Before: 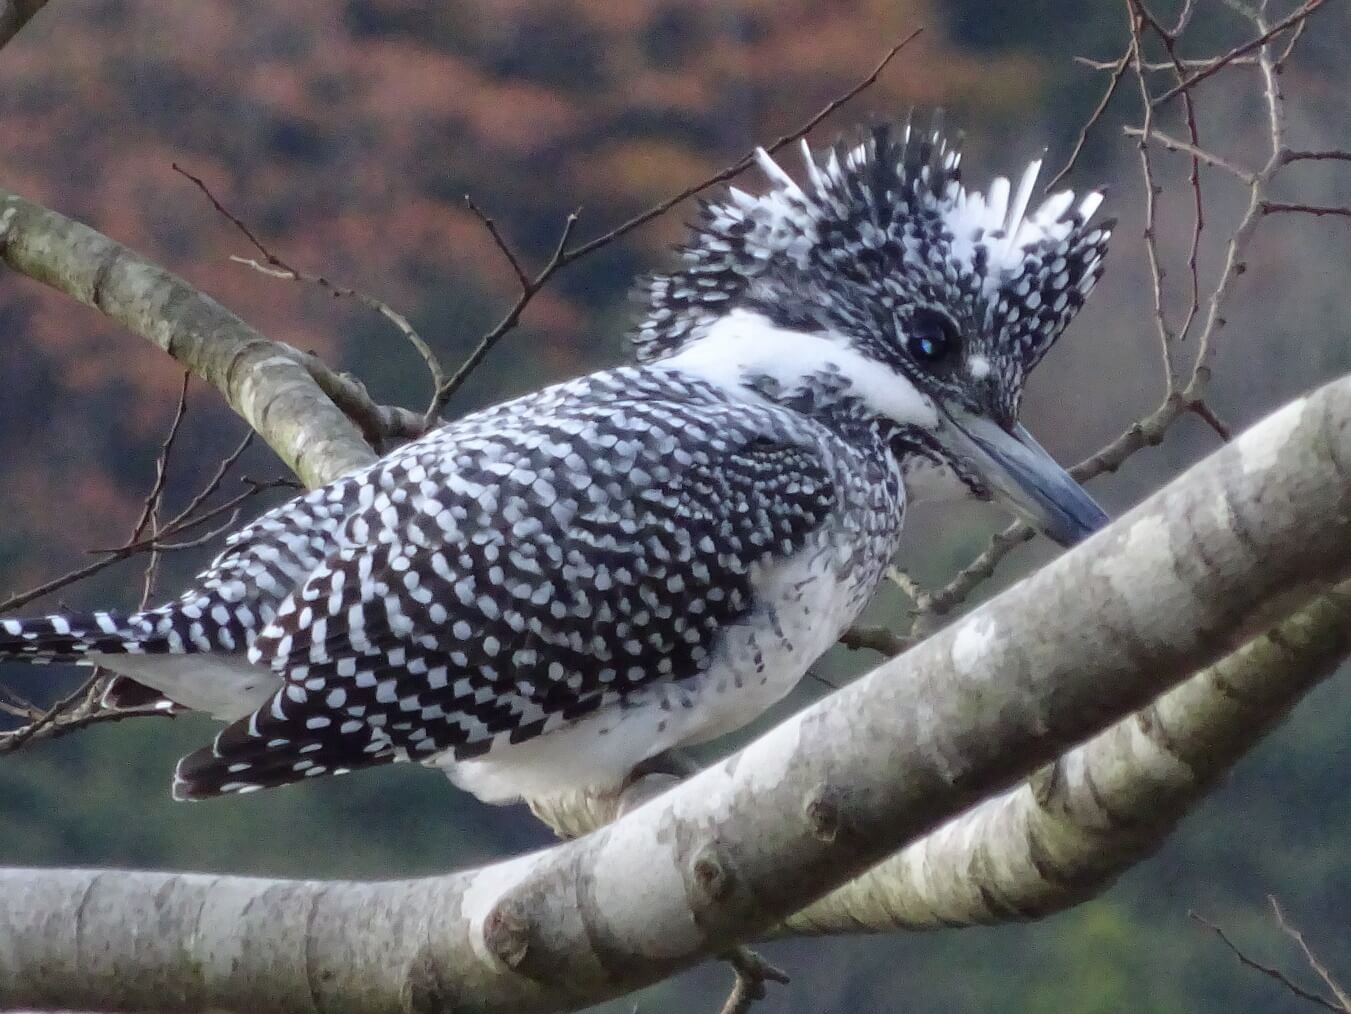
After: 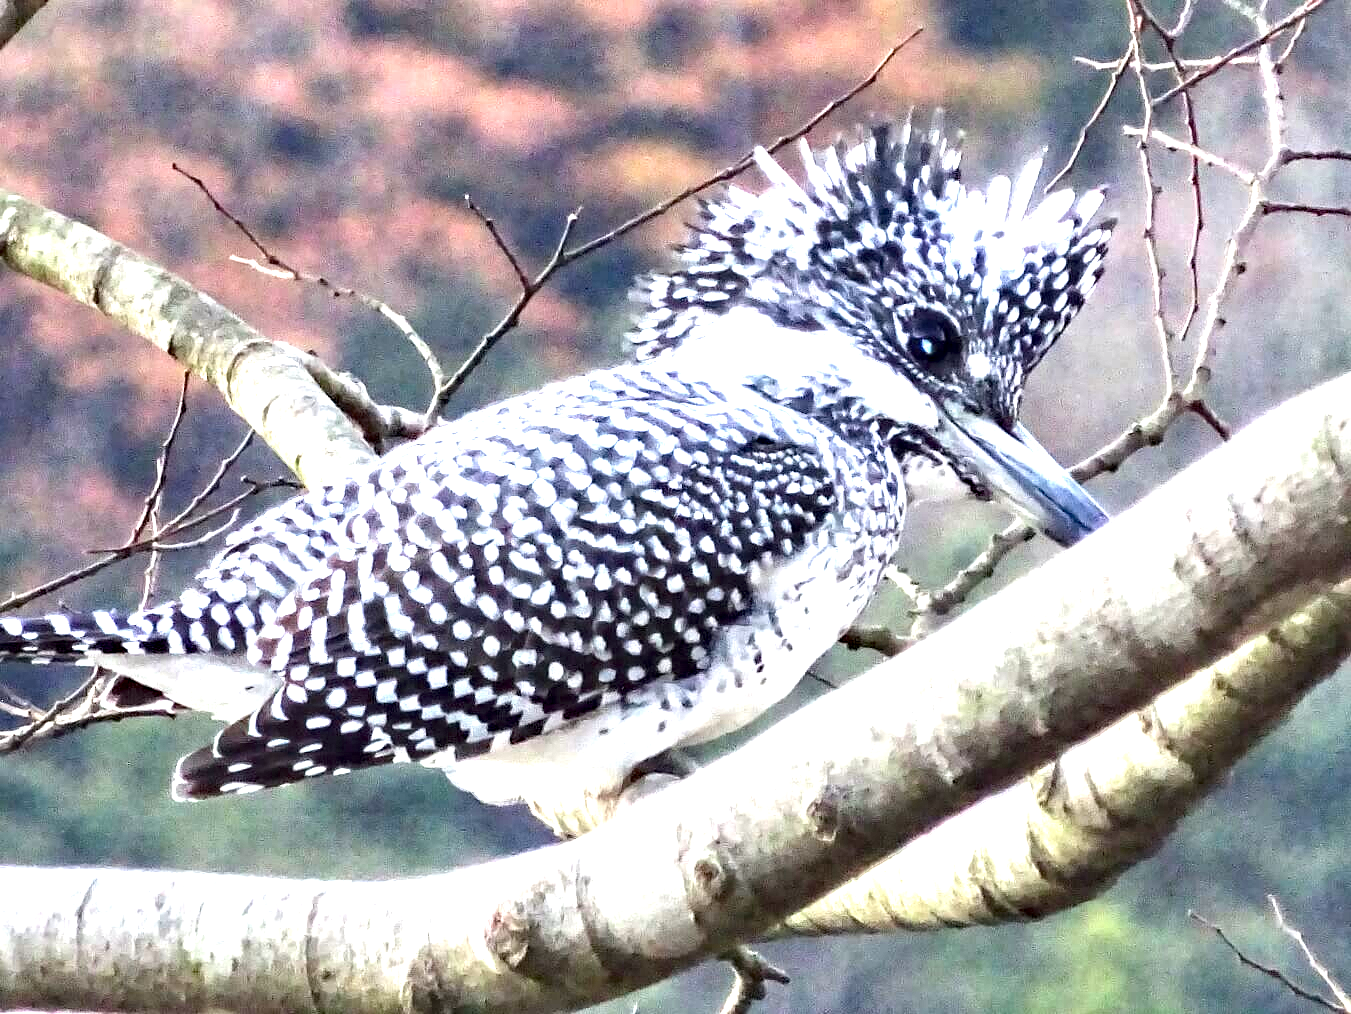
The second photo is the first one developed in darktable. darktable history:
exposure: black level correction 0, exposure 2.138 EV, compensate exposure bias true, compensate highlight preservation false
haze removal: compatibility mode true, adaptive false
contrast equalizer: y [[0.601, 0.6, 0.598, 0.598, 0.6, 0.601], [0.5 ×6], [0.5 ×6], [0 ×6], [0 ×6]]
